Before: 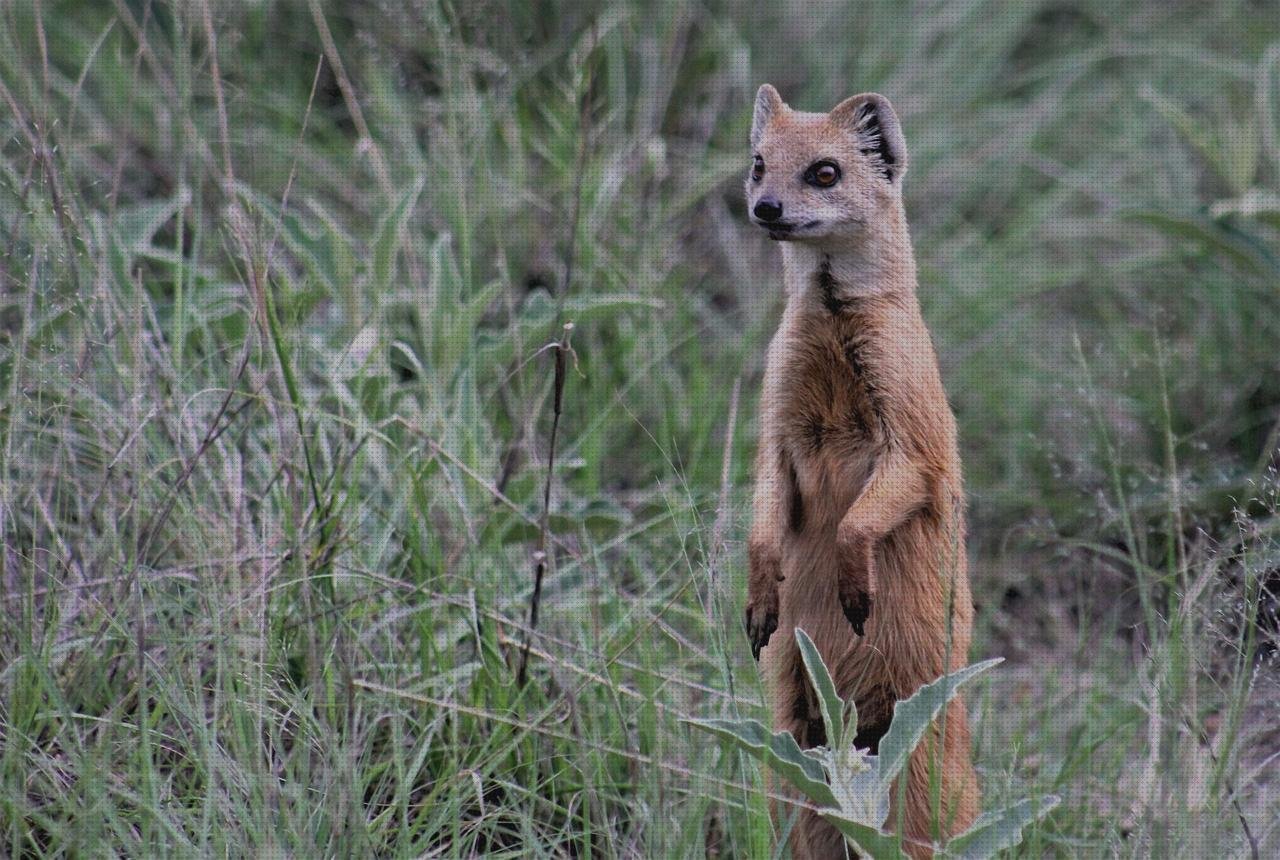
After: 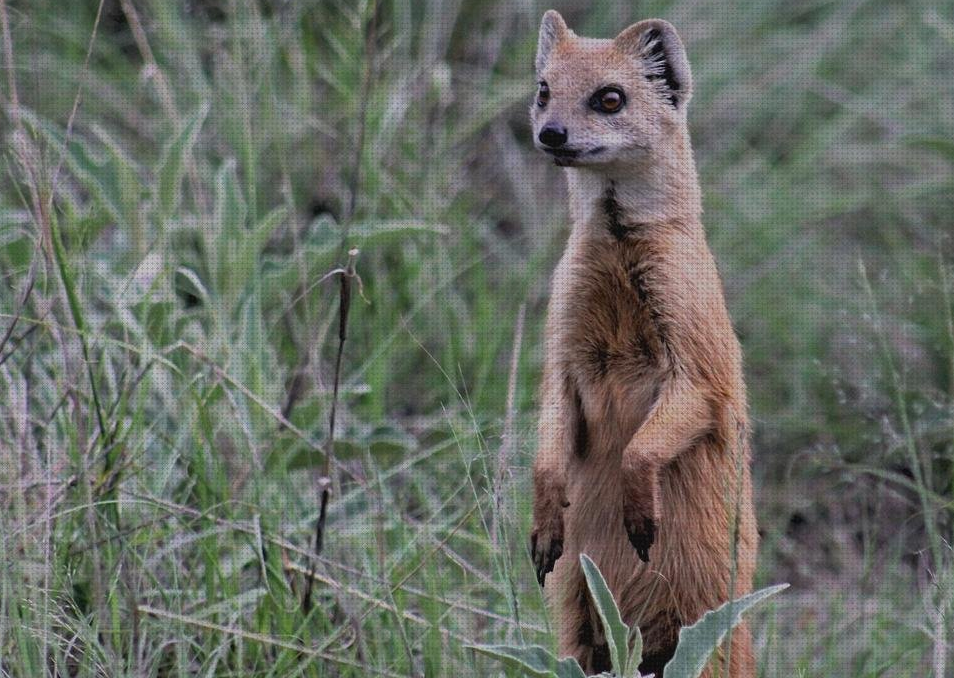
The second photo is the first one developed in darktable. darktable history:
crop: left 16.808%, top 8.645%, right 8.619%, bottom 12.475%
